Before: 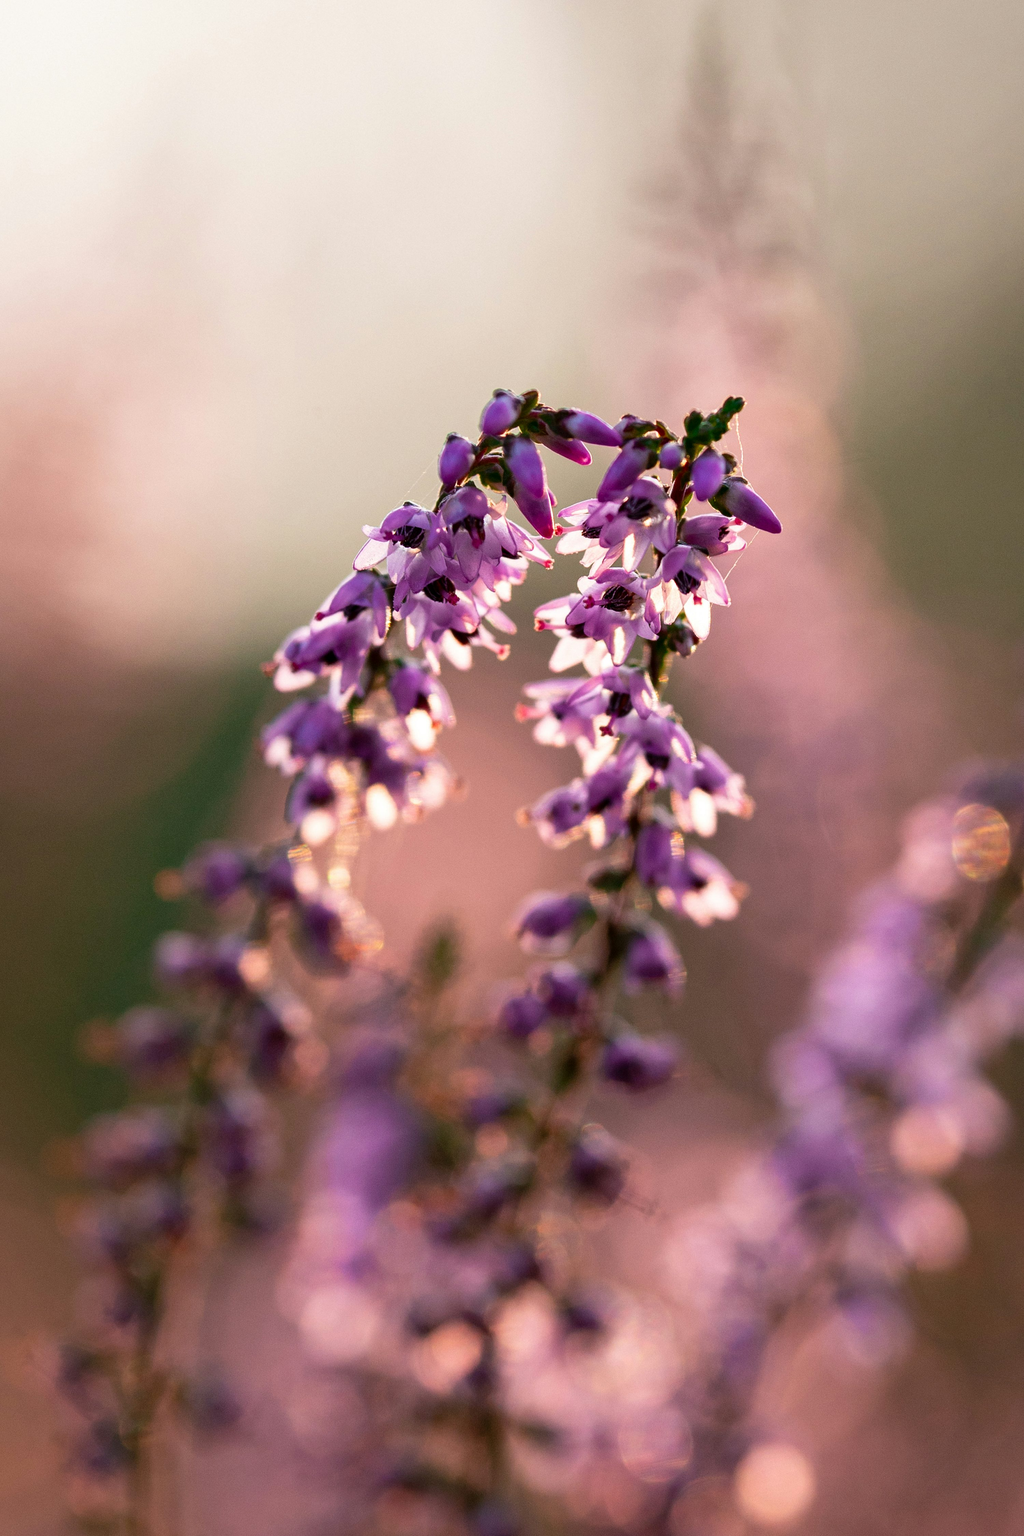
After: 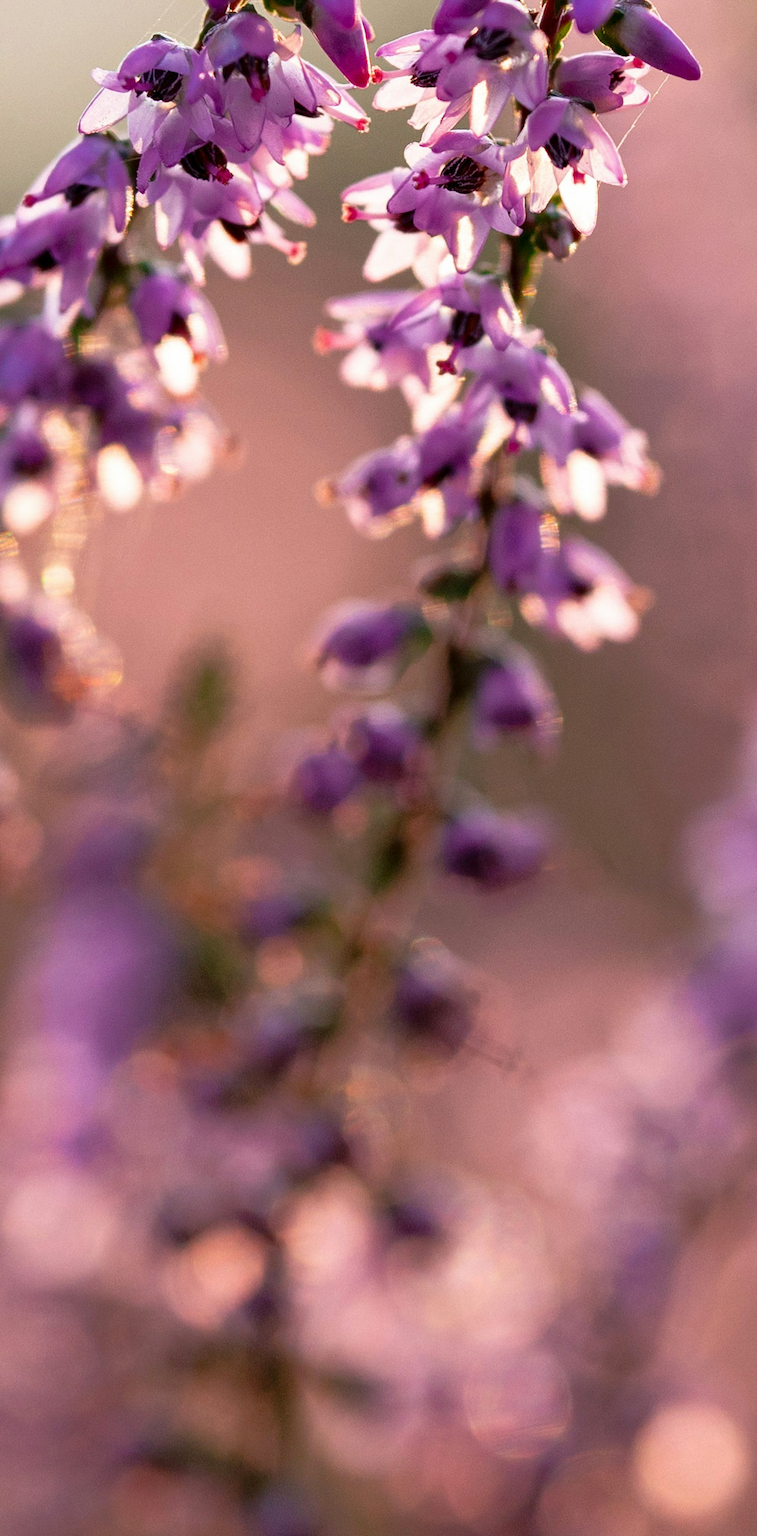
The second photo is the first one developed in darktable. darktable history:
exposure: exposure -0.01 EV, compensate highlight preservation false
crop and rotate: left 29.237%, top 31.152%, right 19.807%
rgb curve: curves: ch0 [(0, 0) (0.053, 0.068) (0.122, 0.128) (1, 1)]
